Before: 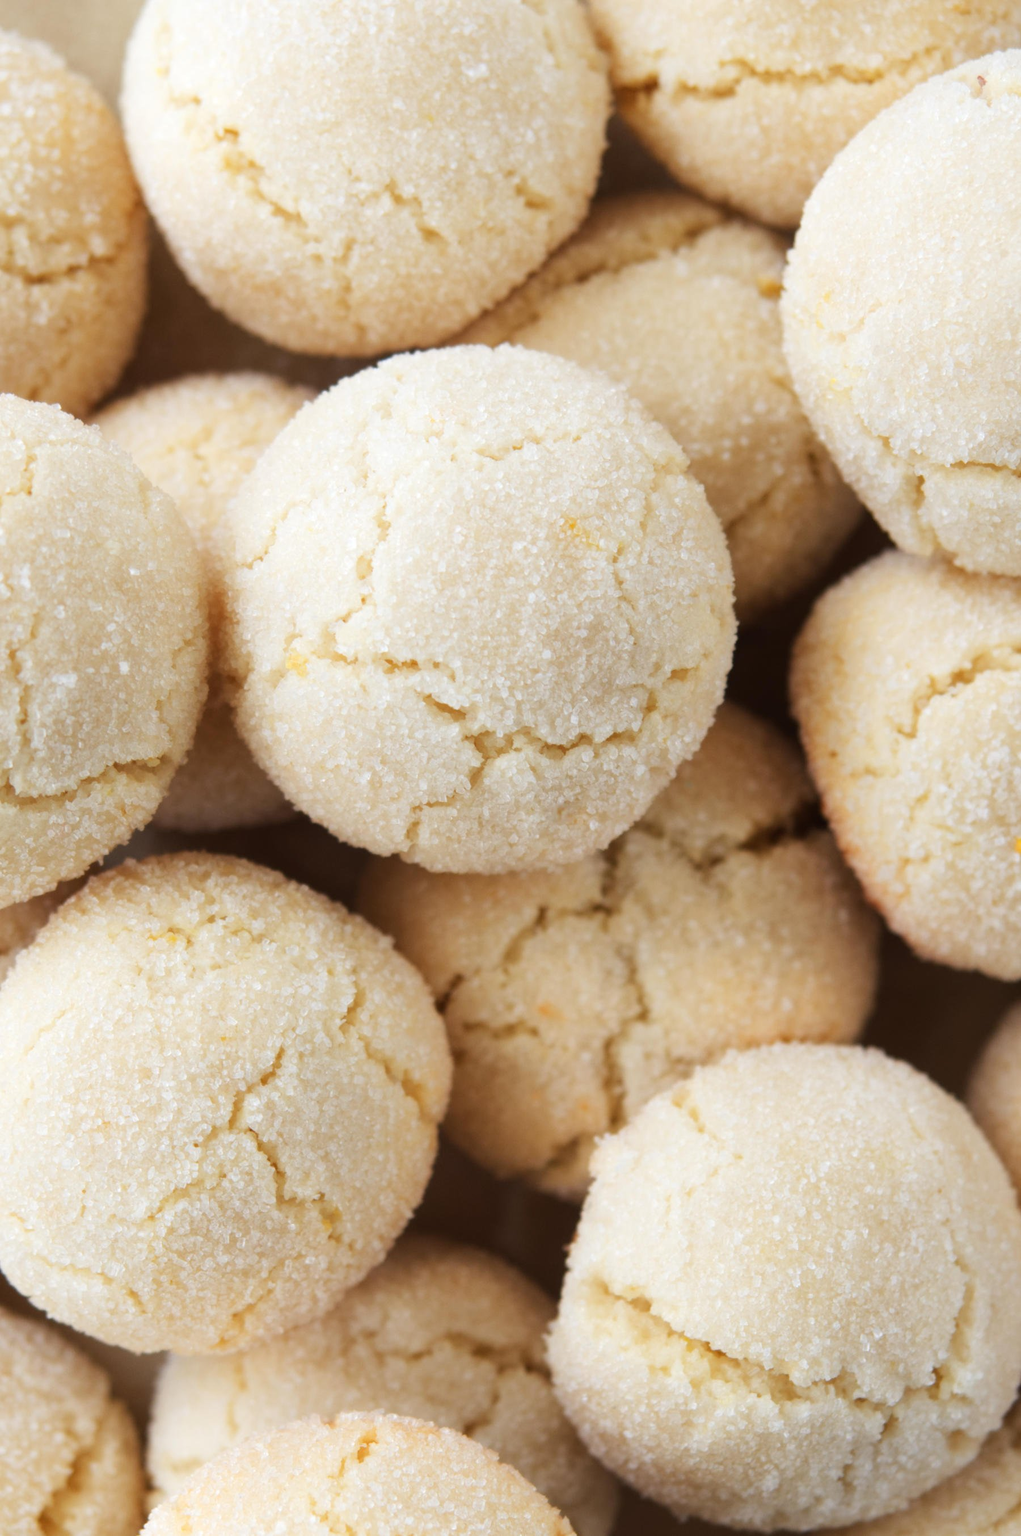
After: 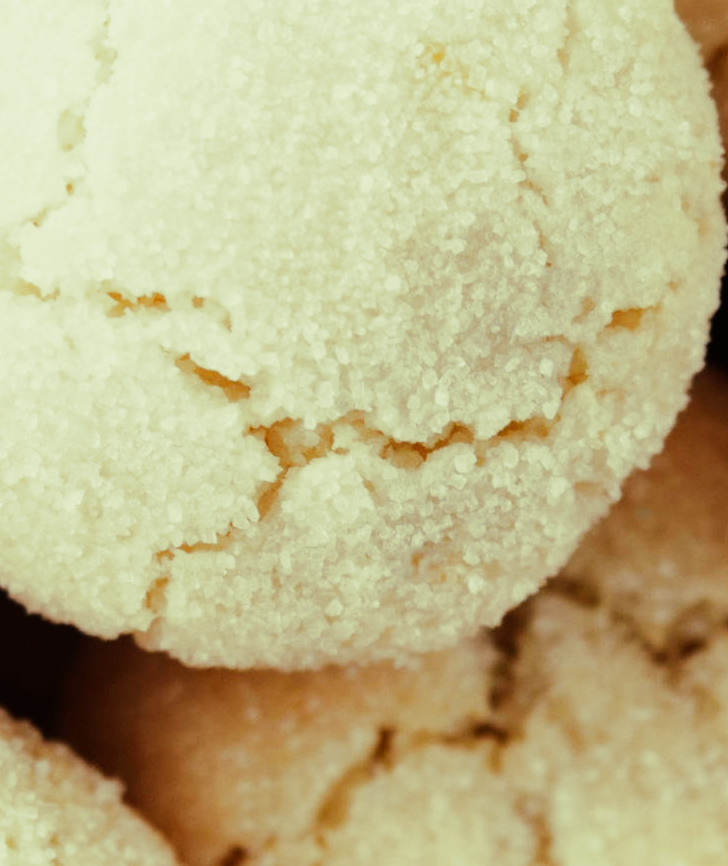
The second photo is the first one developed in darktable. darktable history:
sigmoid: contrast 1.81, skew -0.21, preserve hue 0%, red attenuation 0.1, red rotation 0.035, green attenuation 0.1, green rotation -0.017, blue attenuation 0.15, blue rotation -0.052, base primaries Rec2020
split-toning: shadows › hue 290.82°, shadows › saturation 0.34, highlights › saturation 0.38, balance 0, compress 50%
crop: left 31.751%, top 32.172%, right 27.8%, bottom 35.83%
